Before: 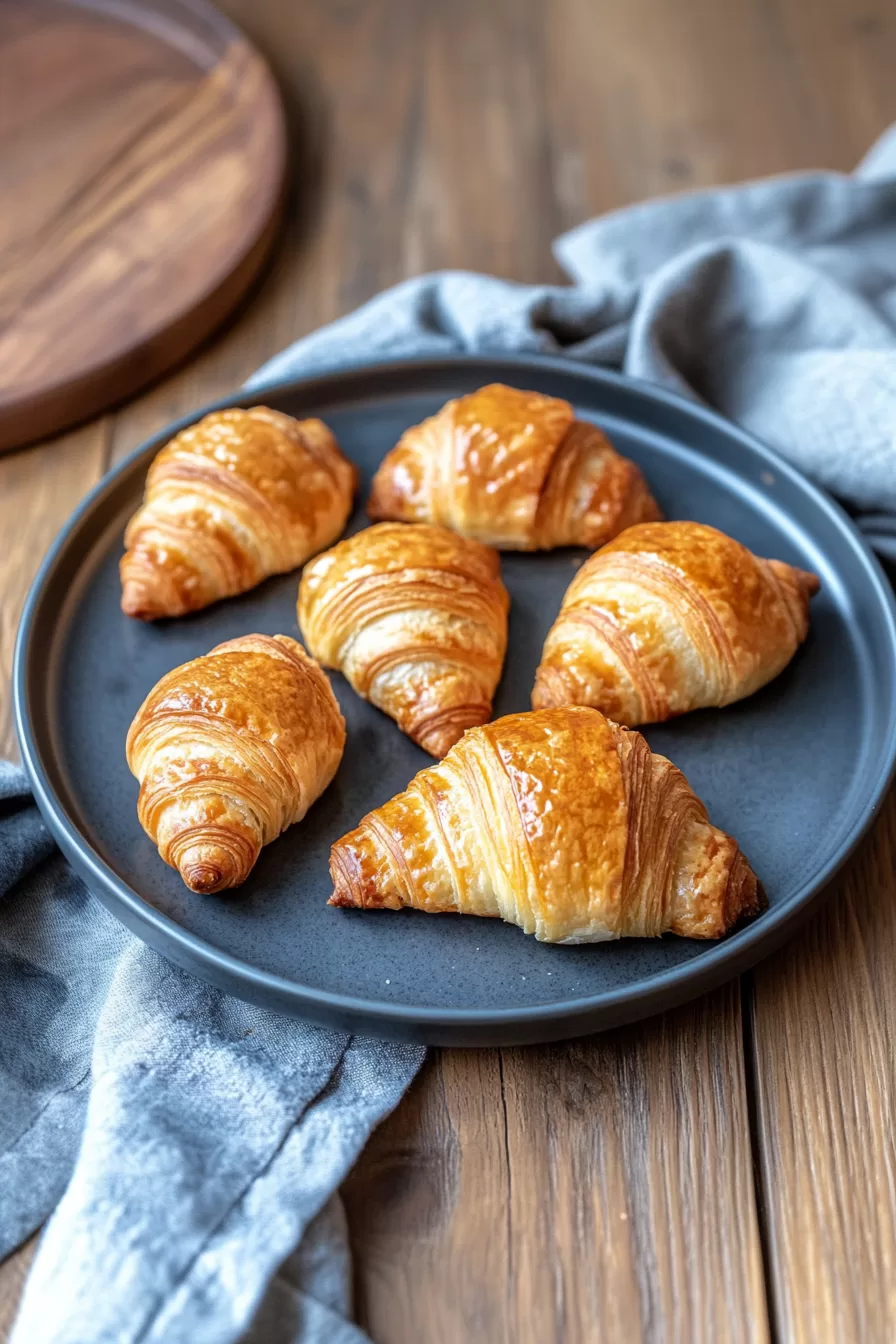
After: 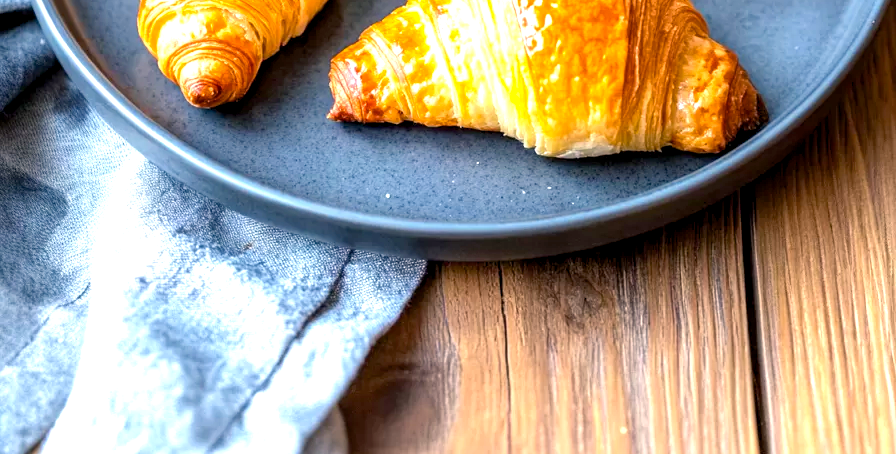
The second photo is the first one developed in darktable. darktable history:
crop and rotate: top 58.498%, bottom 7.649%
color balance rgb: highlights gain › chroma 3.089%, highlights gain › hue 60.05°, global offset › luminance -0.285%, global offset › hue 258.36°, perceptual saturation grading › global saturation 25.069%
exposure: black level correction 0.001, exposure 1.13 EV, compensate highlight preservation false
